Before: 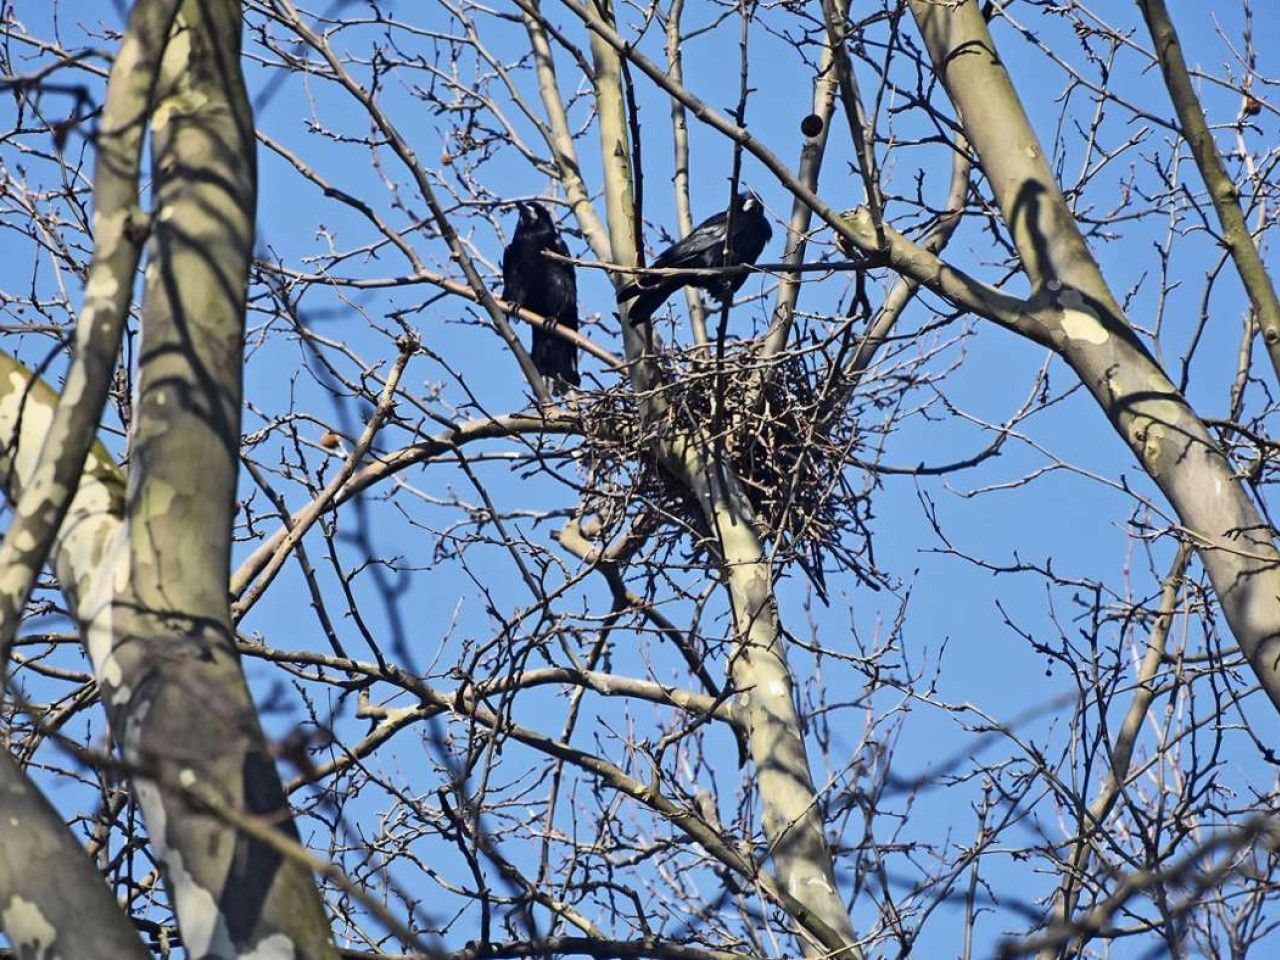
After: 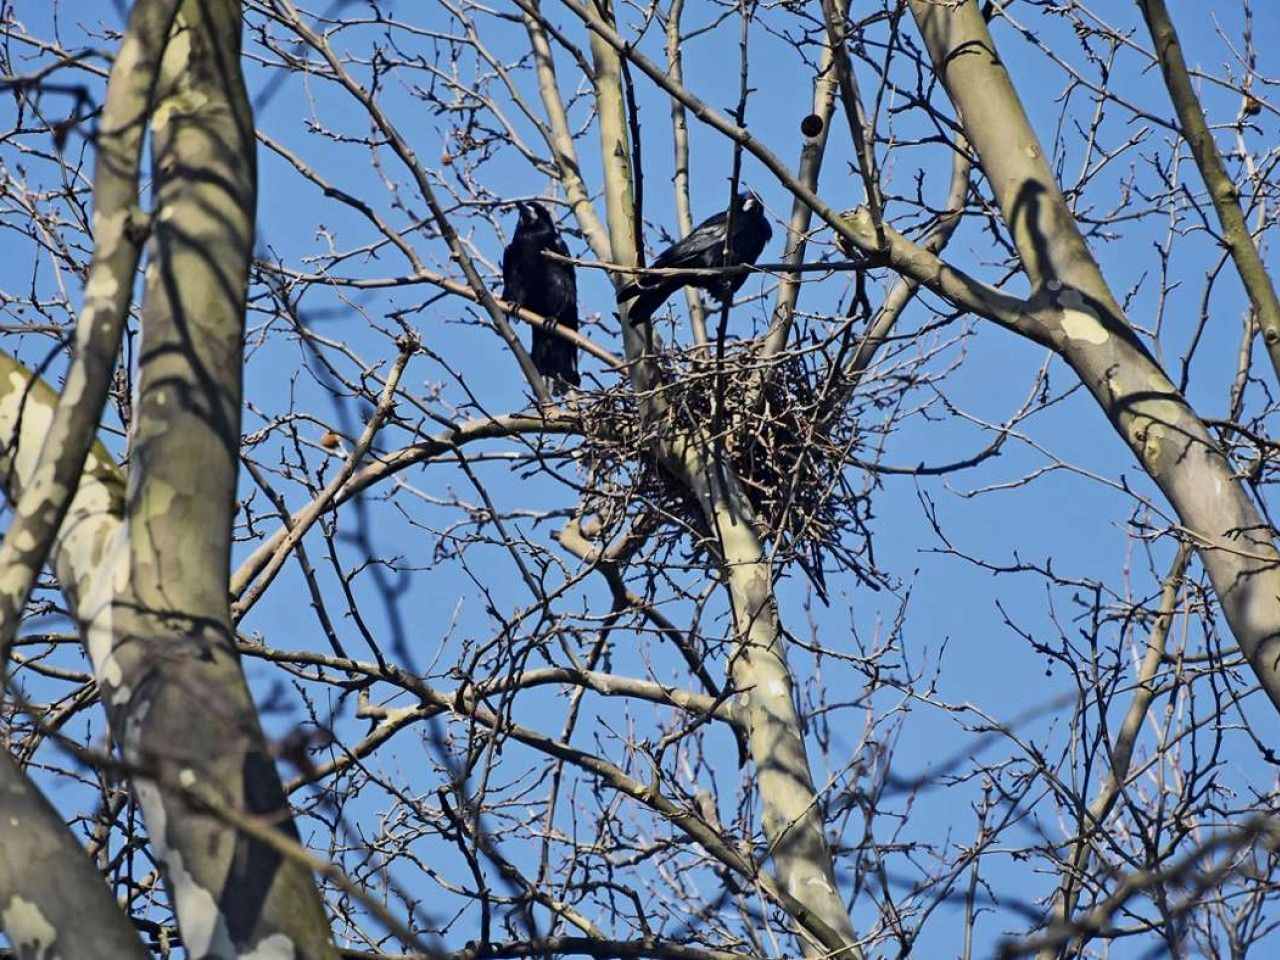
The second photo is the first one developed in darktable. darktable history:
exposure: black level correction 0.001, exposure -0.204 EV, compensate highlight preservation false
